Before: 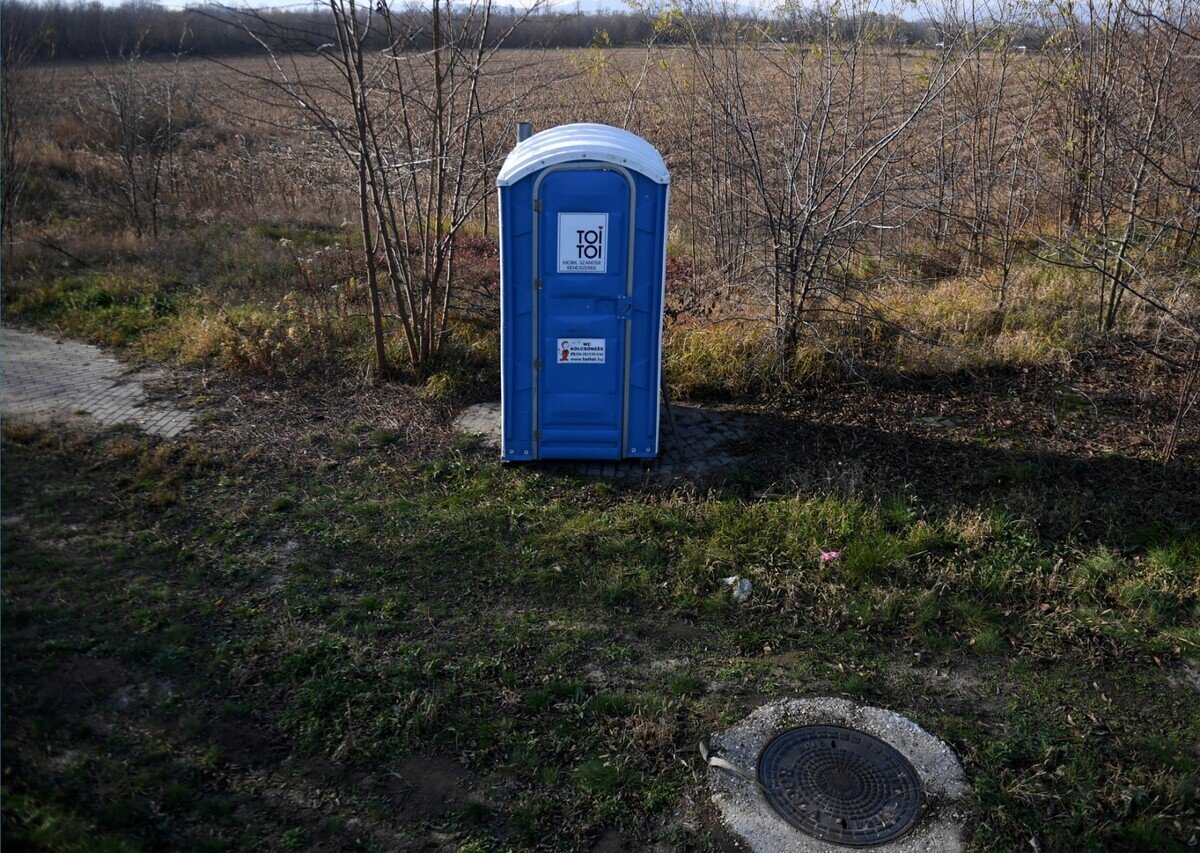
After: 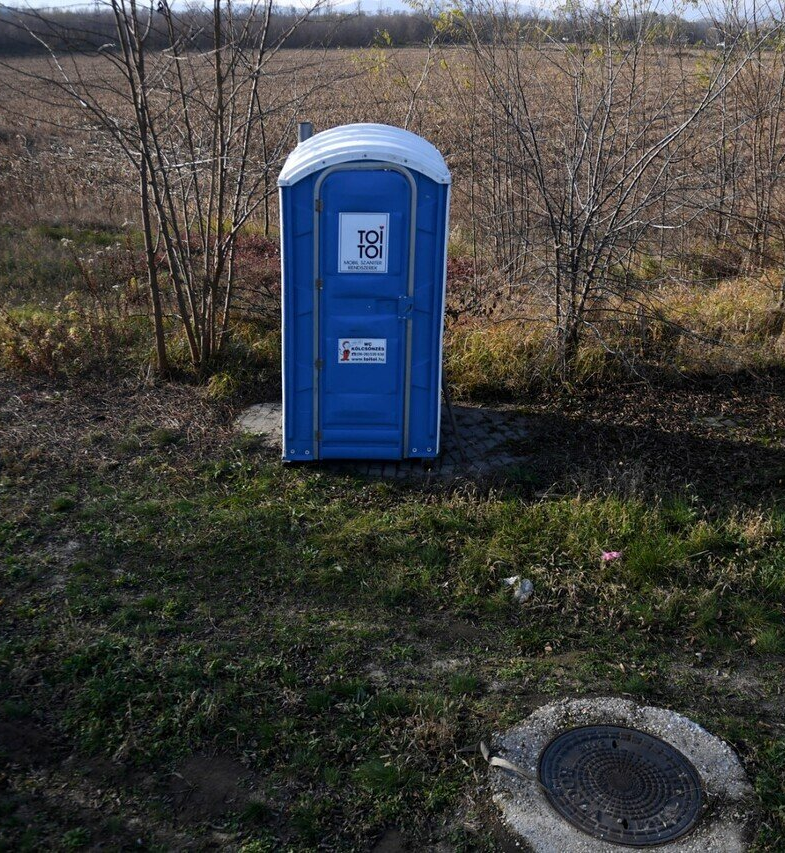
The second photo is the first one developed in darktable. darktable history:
crop and rotate: left 18.32%, right 16.261%
